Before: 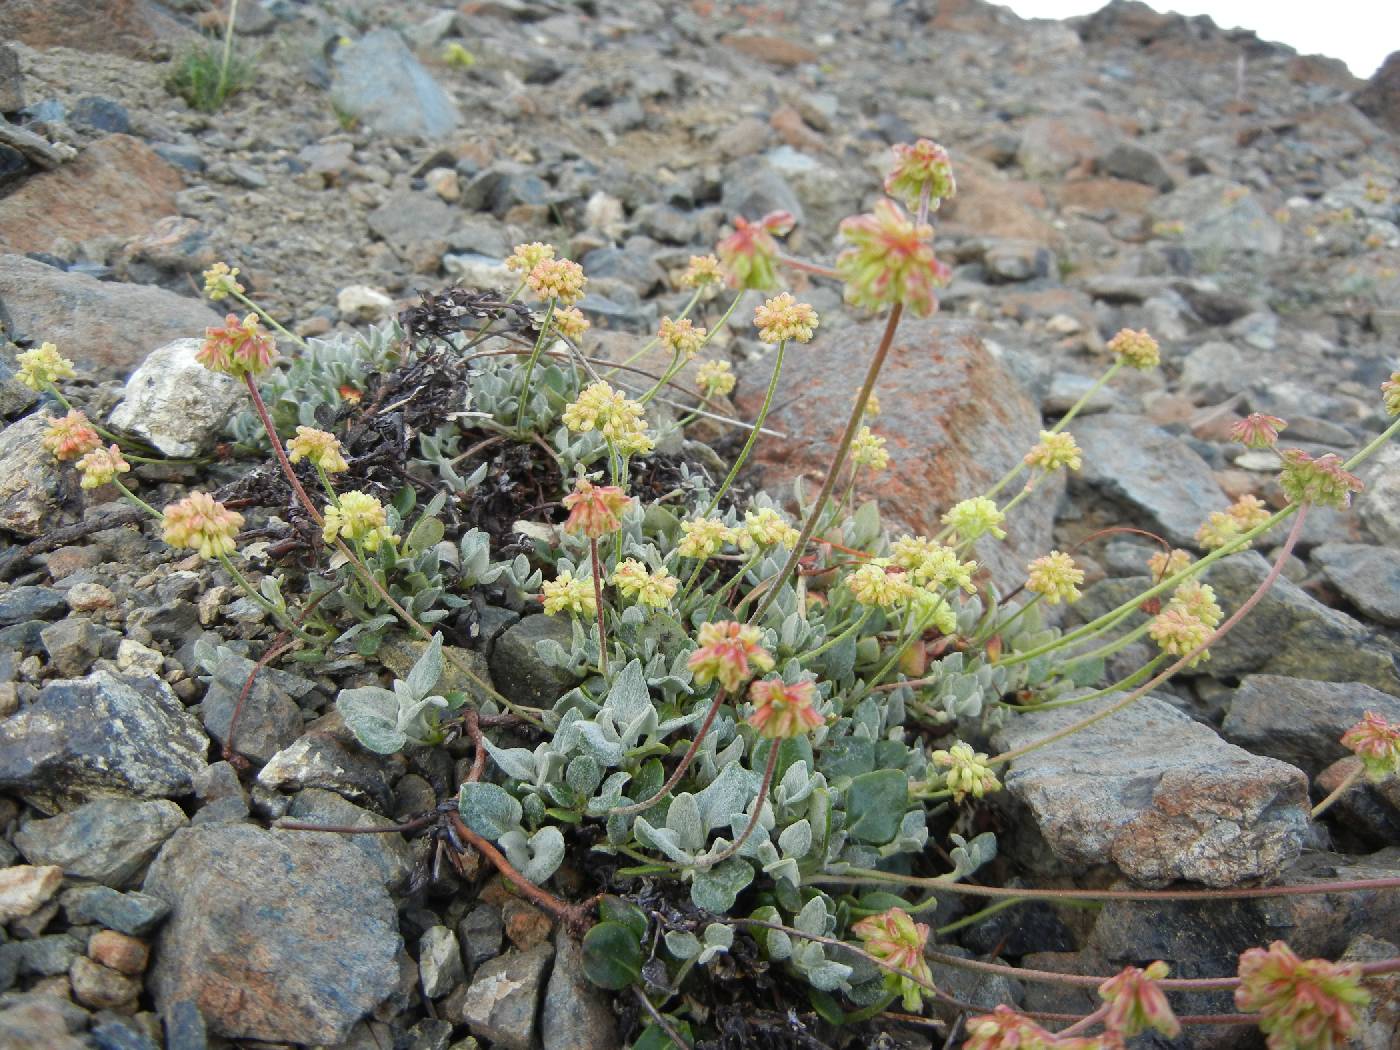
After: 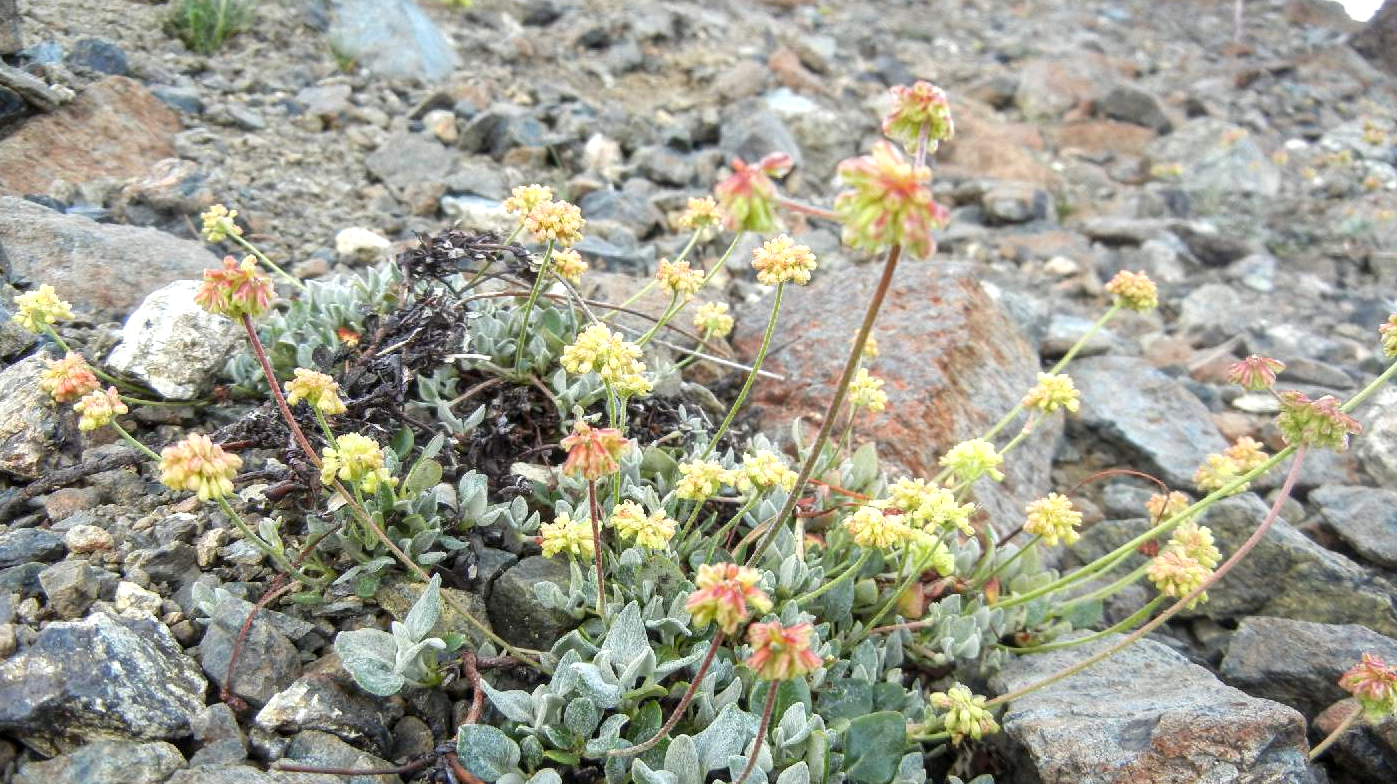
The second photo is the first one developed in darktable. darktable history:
exposure: black level correction 0.001, exposure 0.498 EV, compensate highlight preservation false
crop: left 0.194%, top 5.543%, bottom 19.743%
local contrast: on, module defaults
